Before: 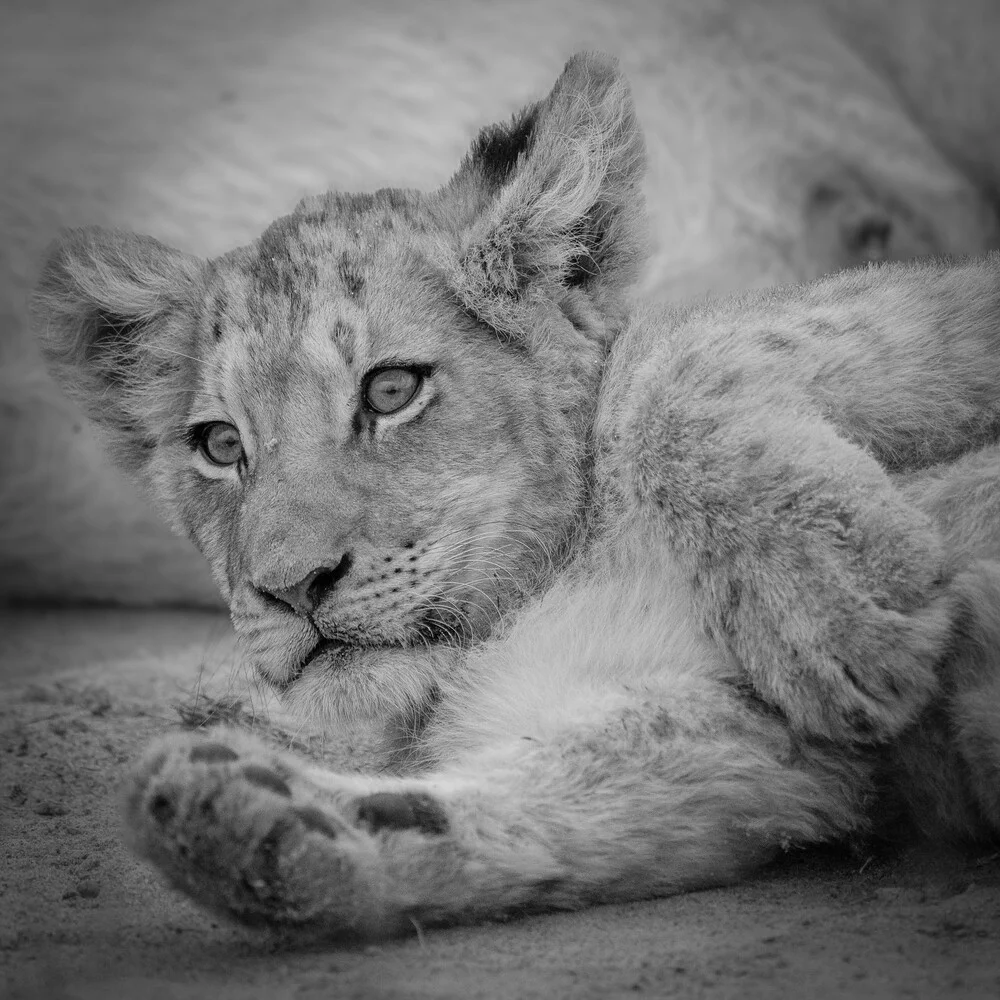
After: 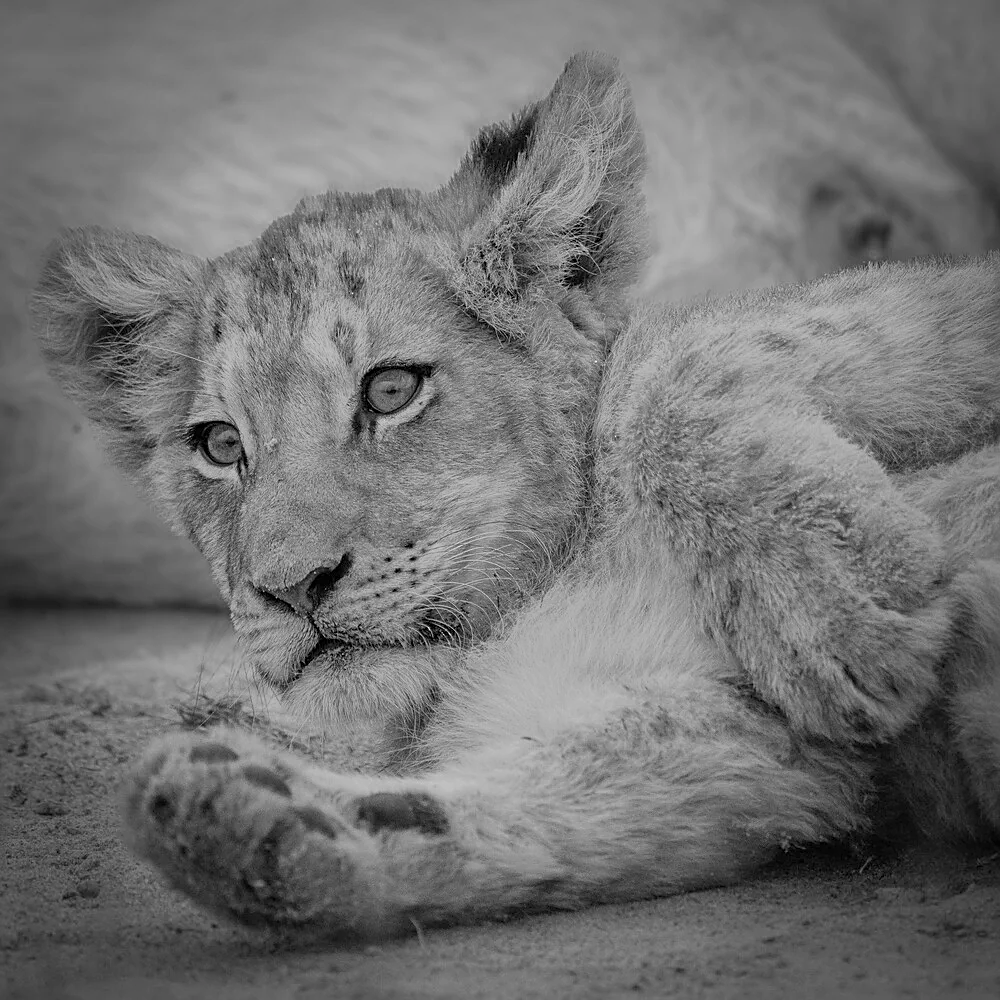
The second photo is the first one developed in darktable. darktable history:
sharpen: amount 0.495
shadows and highlights: shadows 38.12, highlights -74.82
